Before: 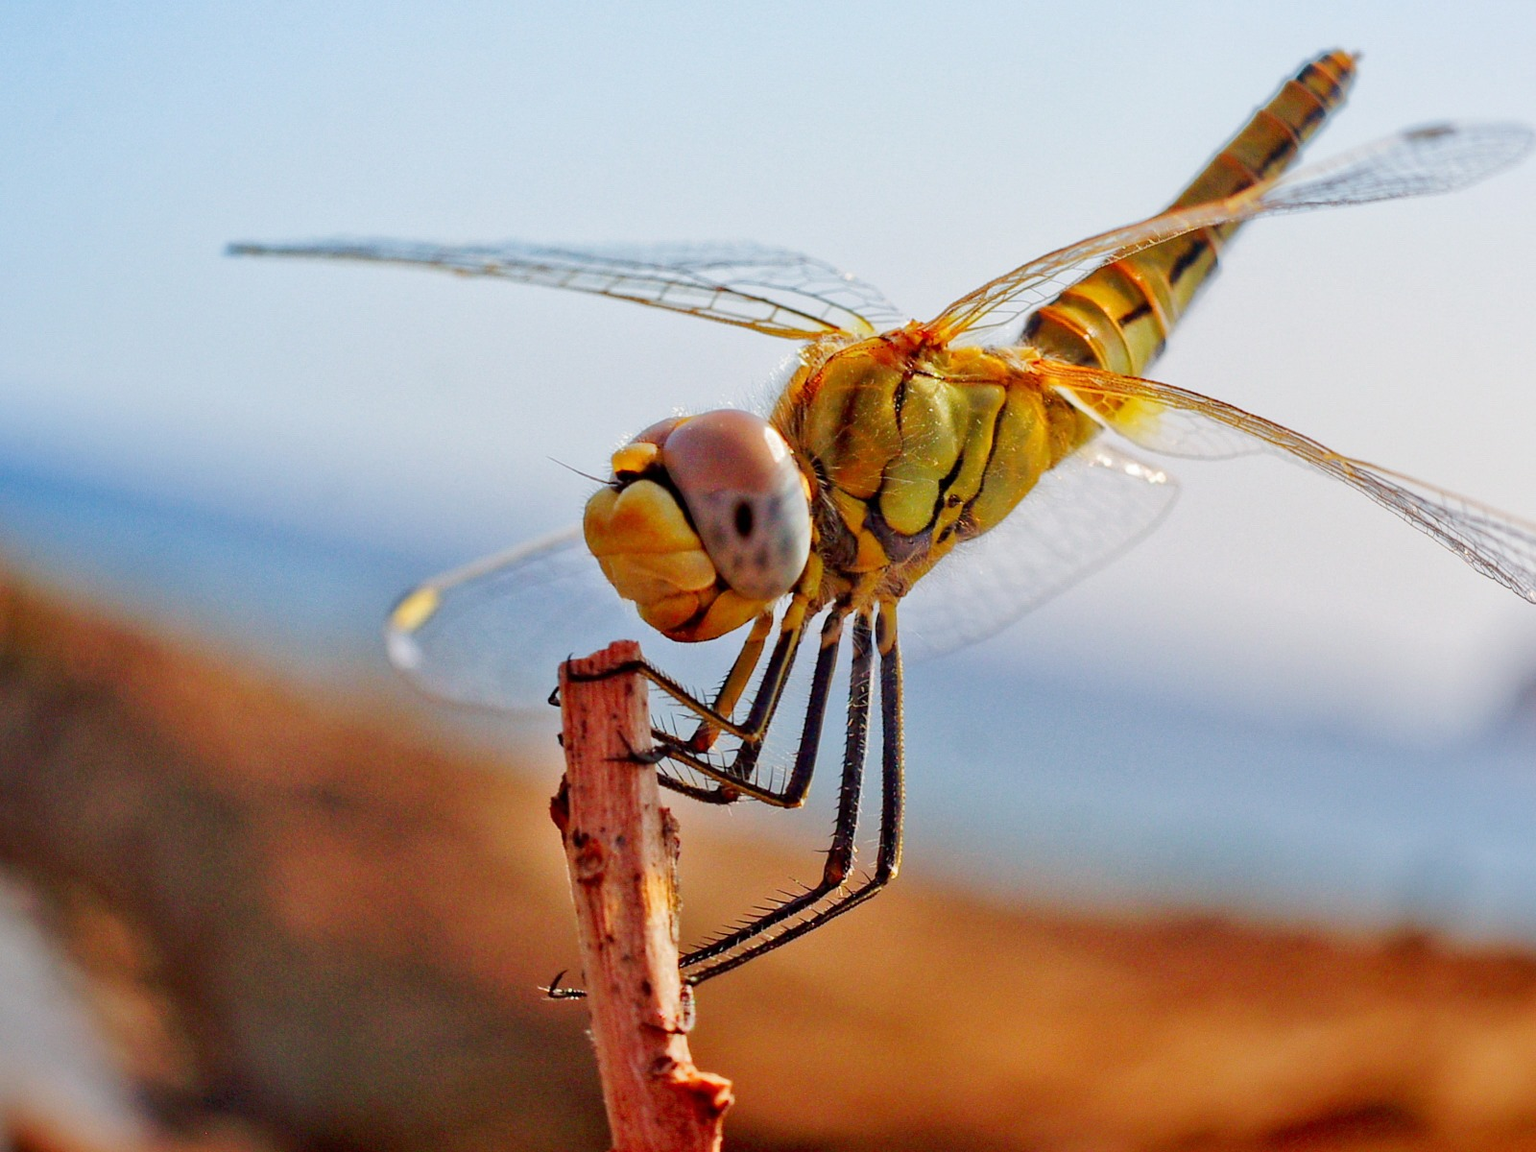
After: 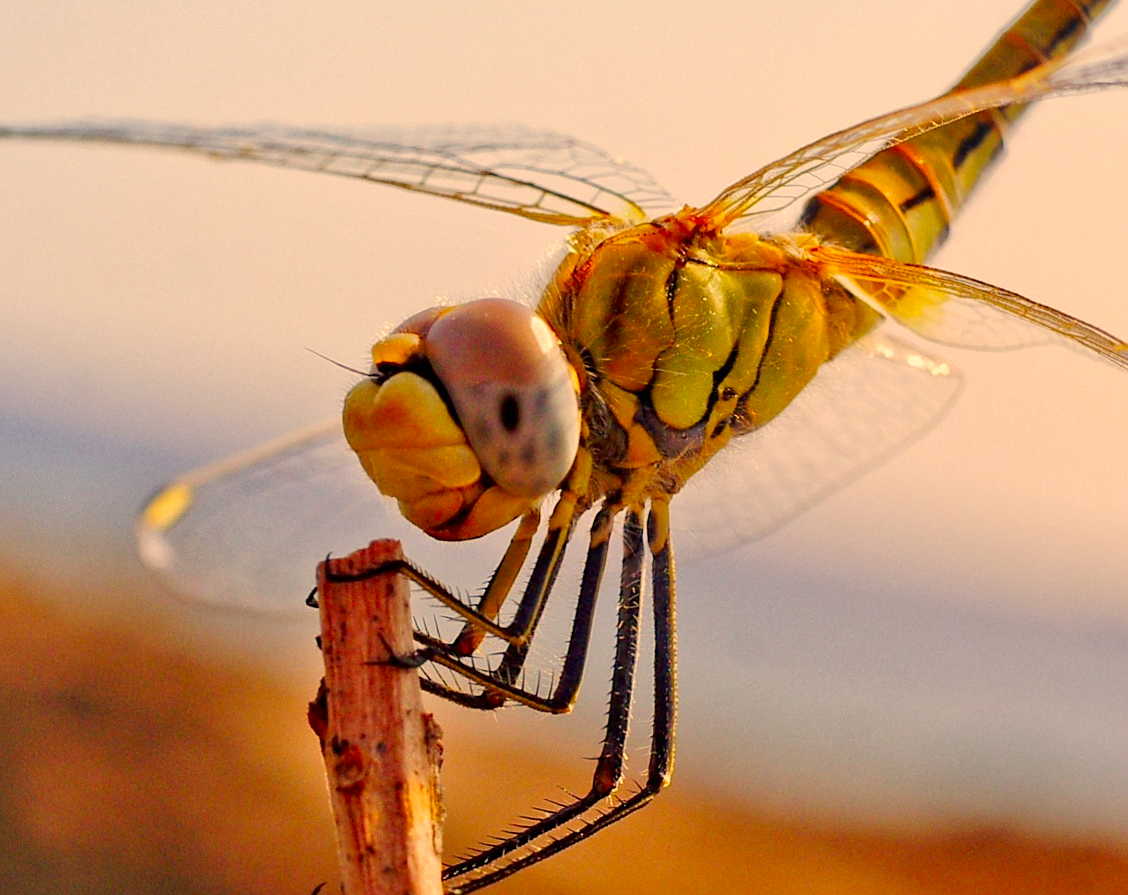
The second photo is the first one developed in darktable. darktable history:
color correction: highlights a* 14.98, highlights b* 32.09
sharpen: amount 0.212
crop and rotate: left 16.563%, top 10.707%, right 12.929%, bottom 14.637%
